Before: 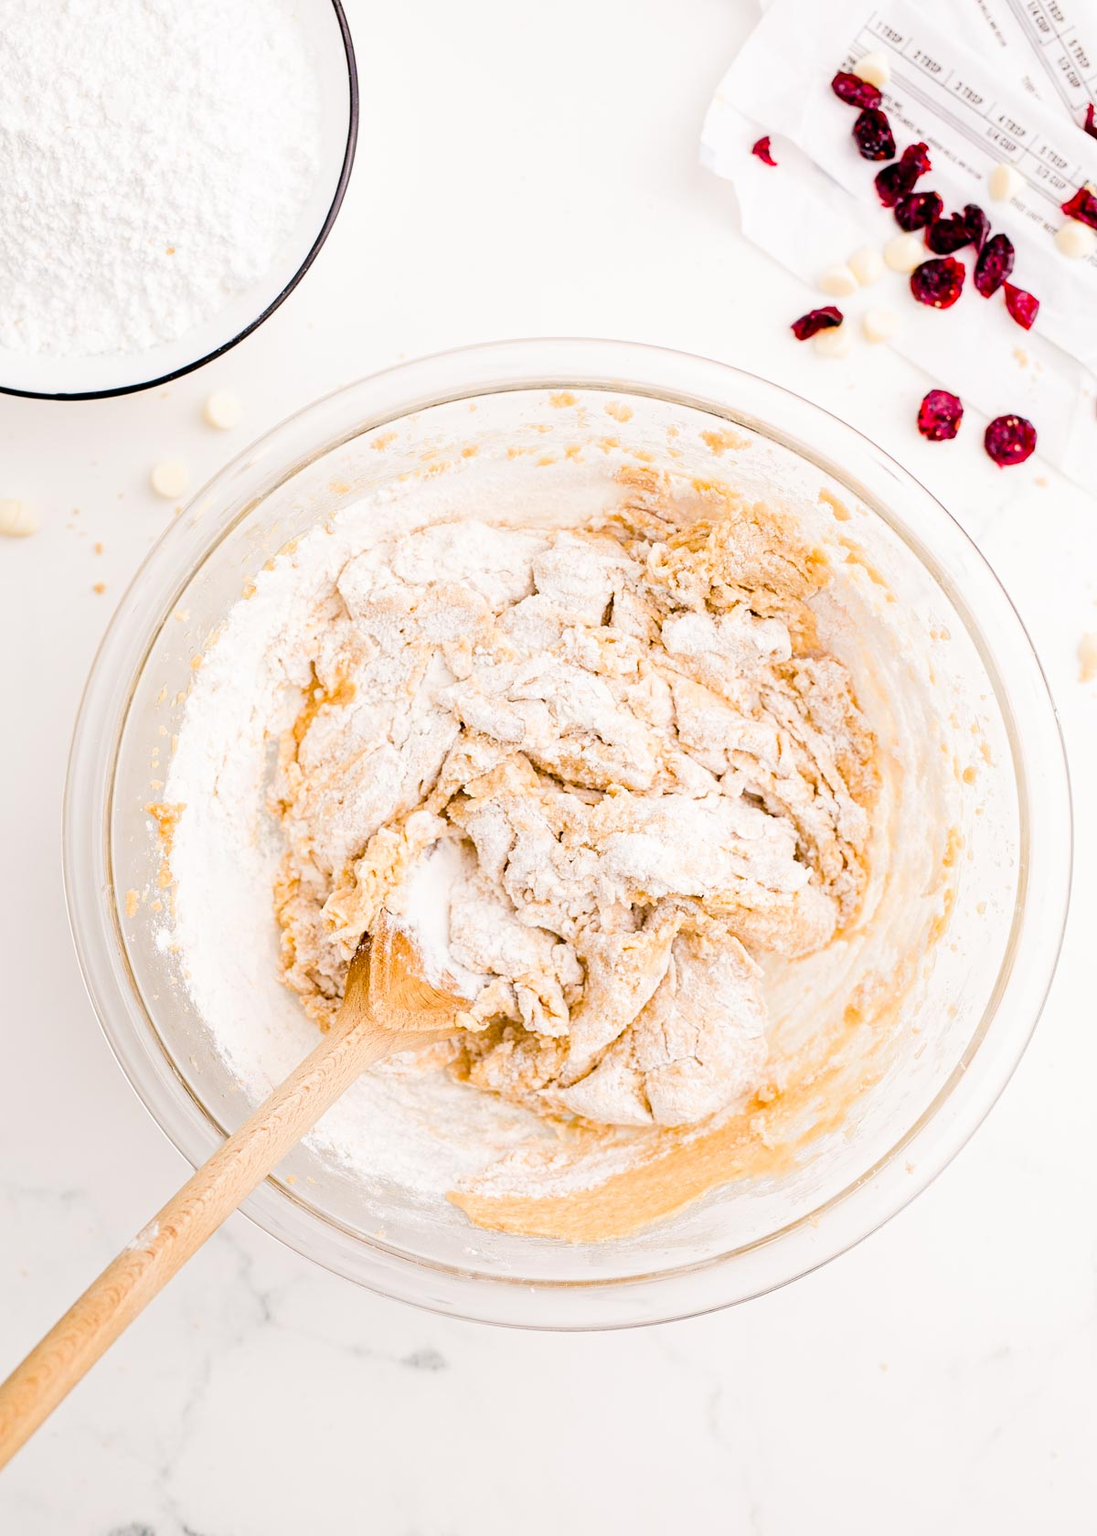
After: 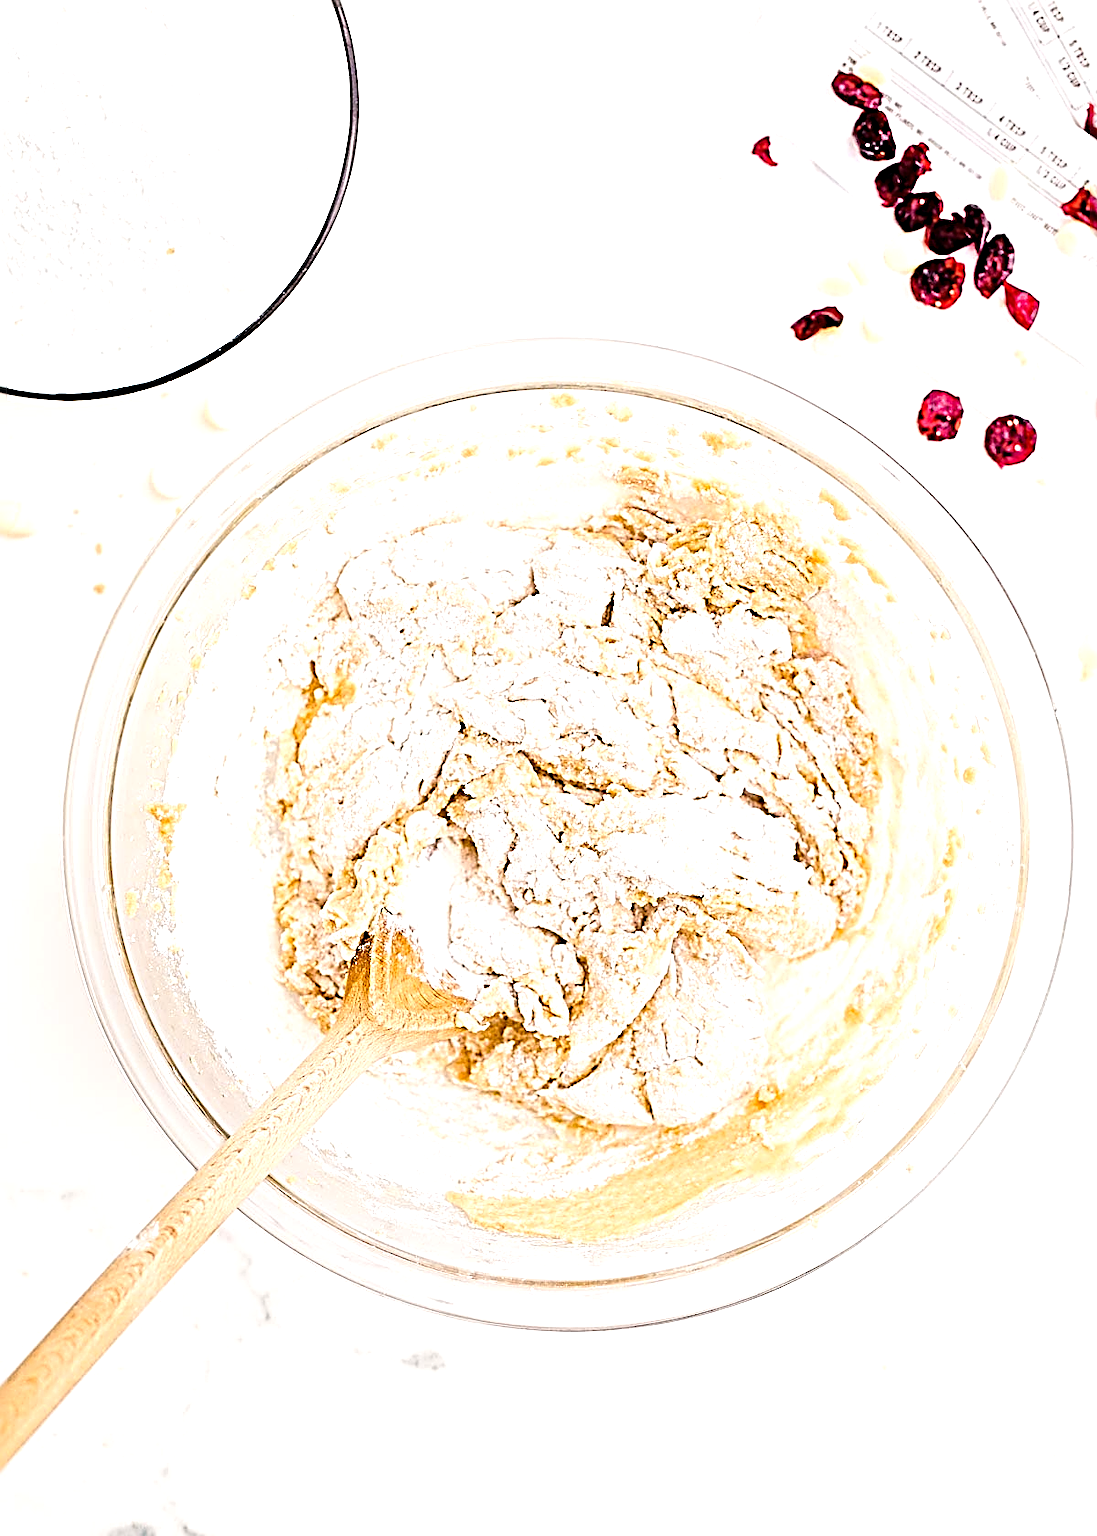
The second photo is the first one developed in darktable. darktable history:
tone equalizer: -8 EV 0 EV, -7 EV -0.002 EV, -6 EV 0.005 EV, -5 EV -0.034 EV, -4 EV -0.095 EV, -3 EV -0.152 EV, -2 EV 0.243 EV, -1 EV 0.709 EV, +0 EV 0.523 EV
exposure: exposure -0.059 EV, compensate highlight preservation false
sharpen: radius 3.184, amount 1.74
